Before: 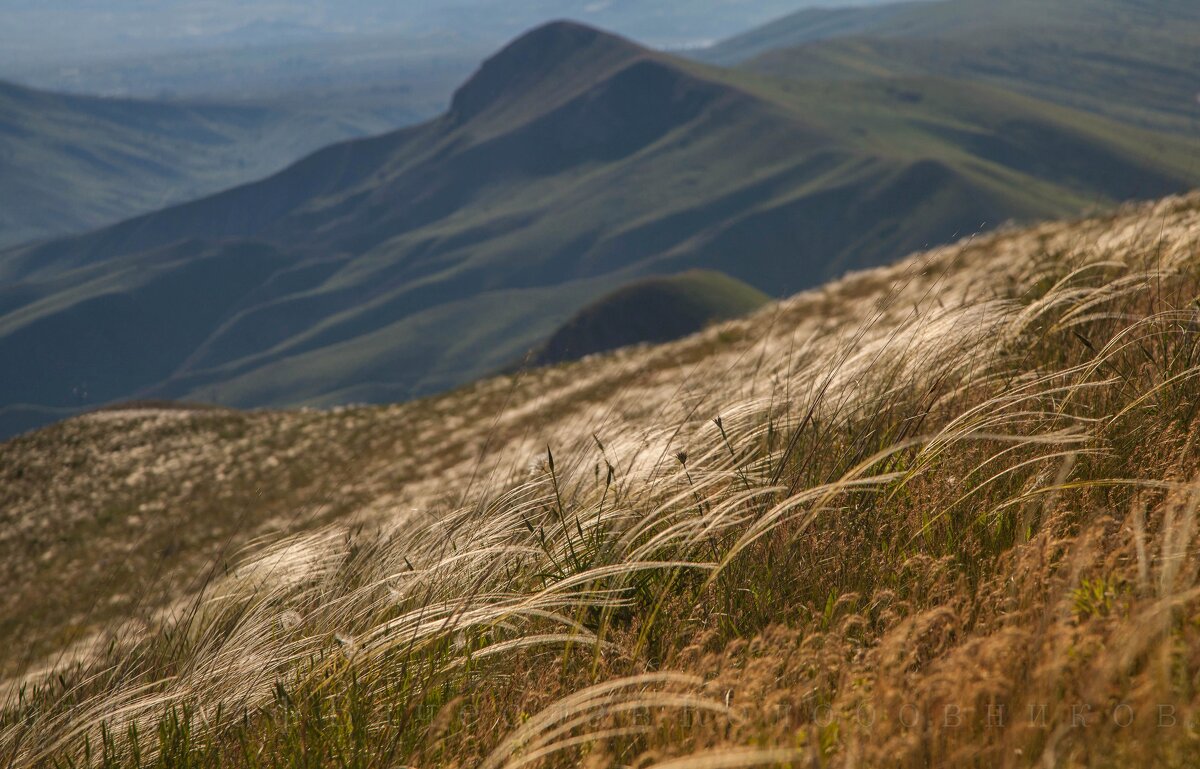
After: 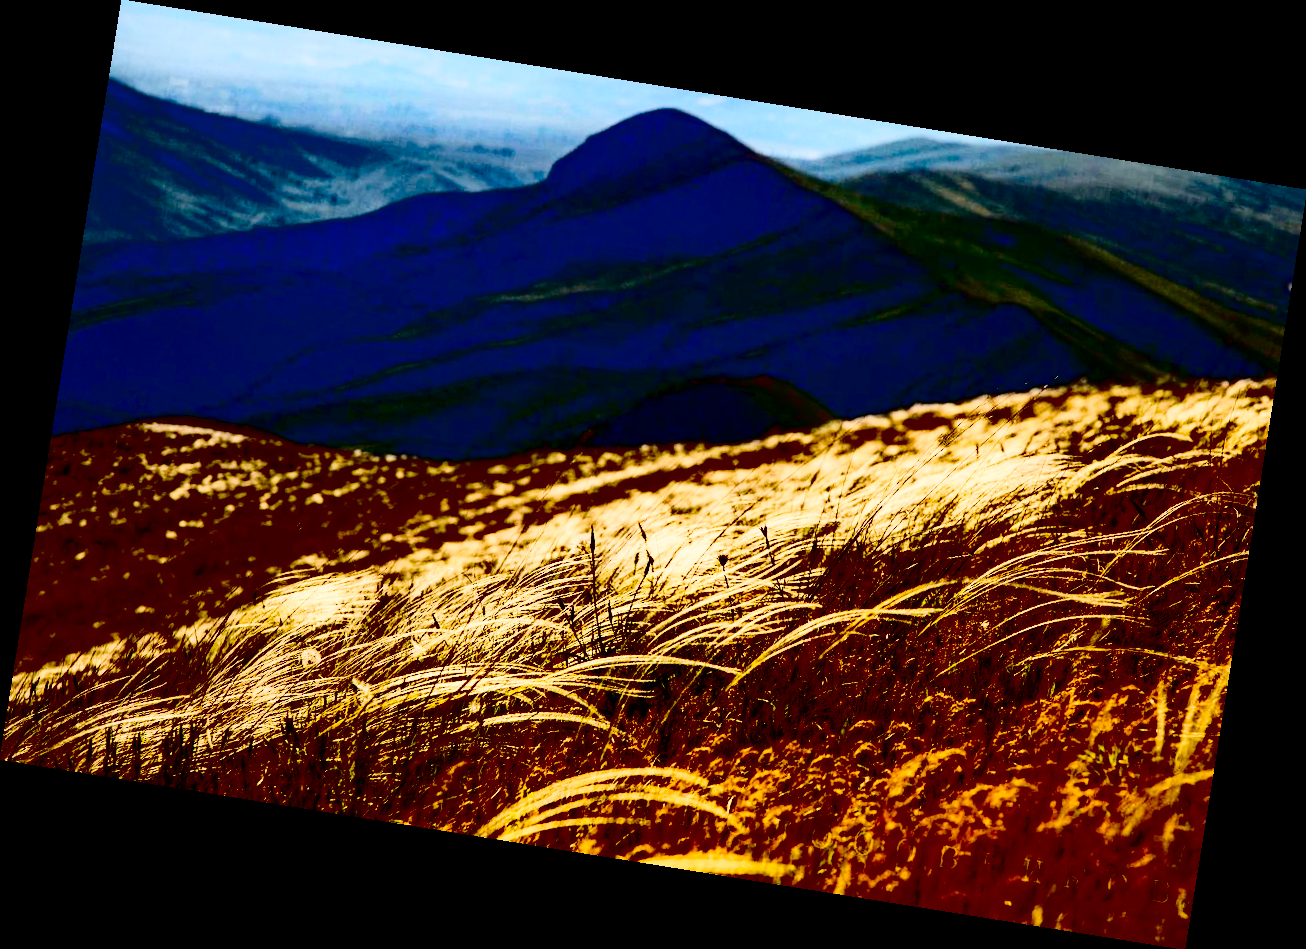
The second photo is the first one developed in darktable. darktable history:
contrast brightness saturation: contrast 0.77, brightness -1, saturation 1
rotate and perspective: rotation 9.12°, automatic cropping off
tone equalizer: -8 EV -0.001 EV, -7 EV 0.001 EV, -6 EV -0.002 EV, -5 EV -0.003 EV, -4 EV -0.062 EV, -3 EV -0.222 EV, -2 EV -0.267 EV, -1 EV 0.105 EV, +0 EV 0.303 EV
base curve: curves: ch0 [(0, 0) (0.036, 0.01) (0.123, 0.254) (0.258, 0.504) (0.507, 0.748) (1, 1)], preserve colors none
